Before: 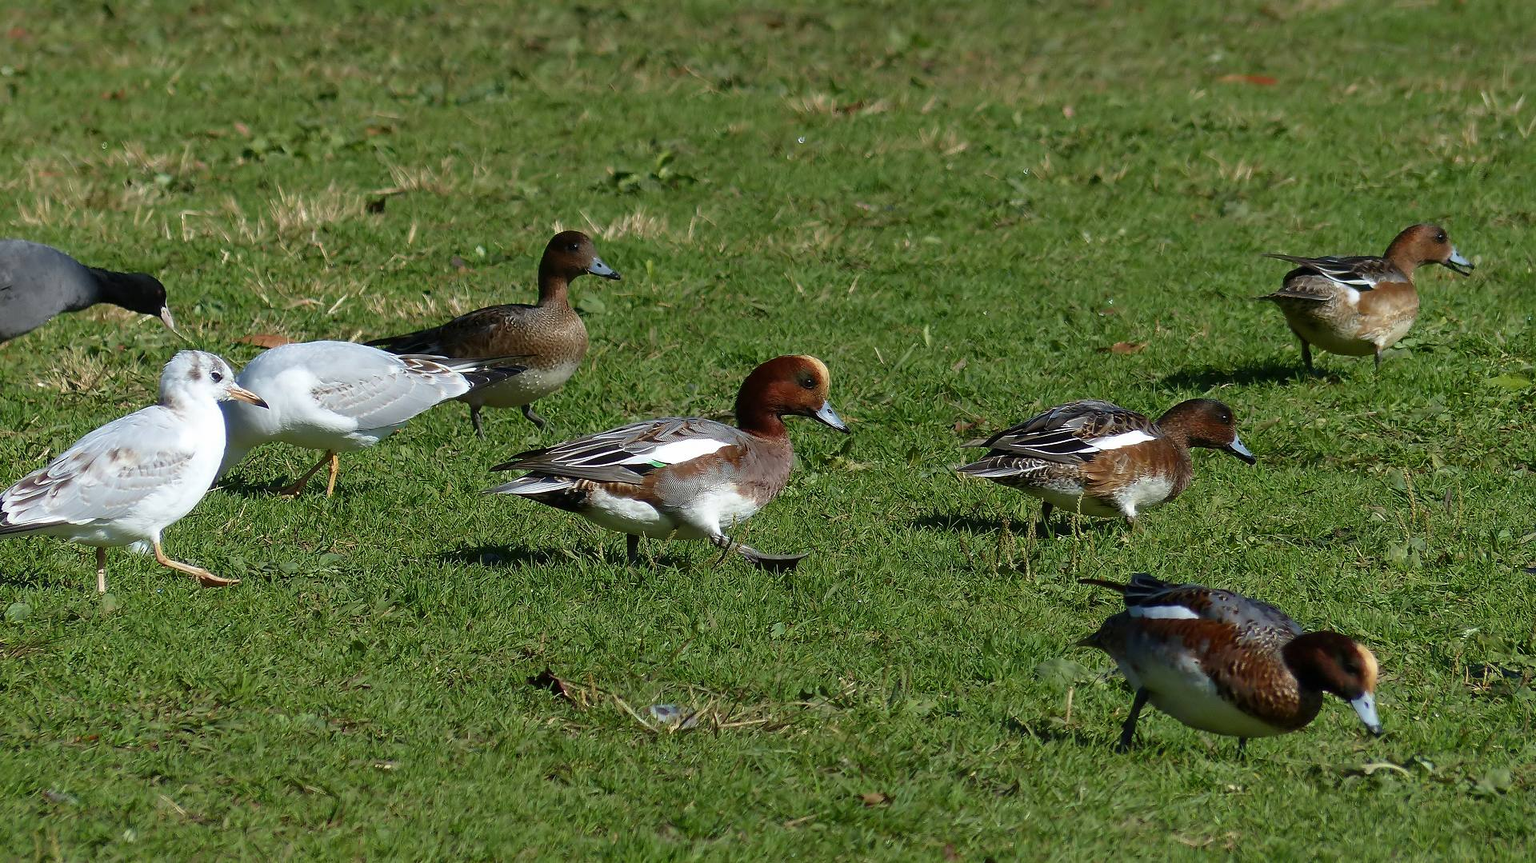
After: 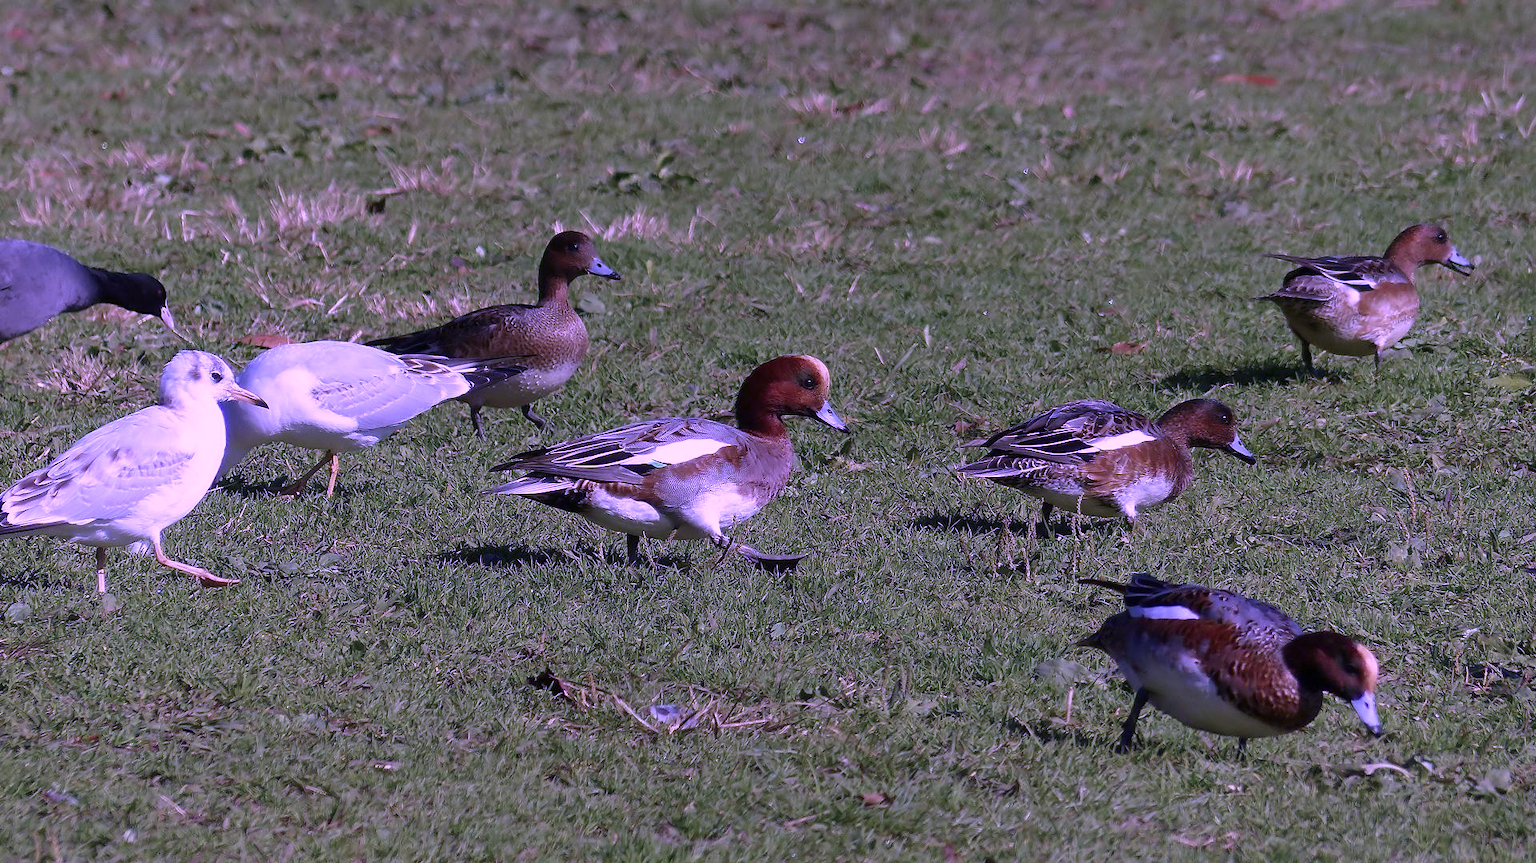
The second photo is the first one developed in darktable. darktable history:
color calibration: illuminant custom, x 0.38, y 0.48, temperature 4476.62 K
